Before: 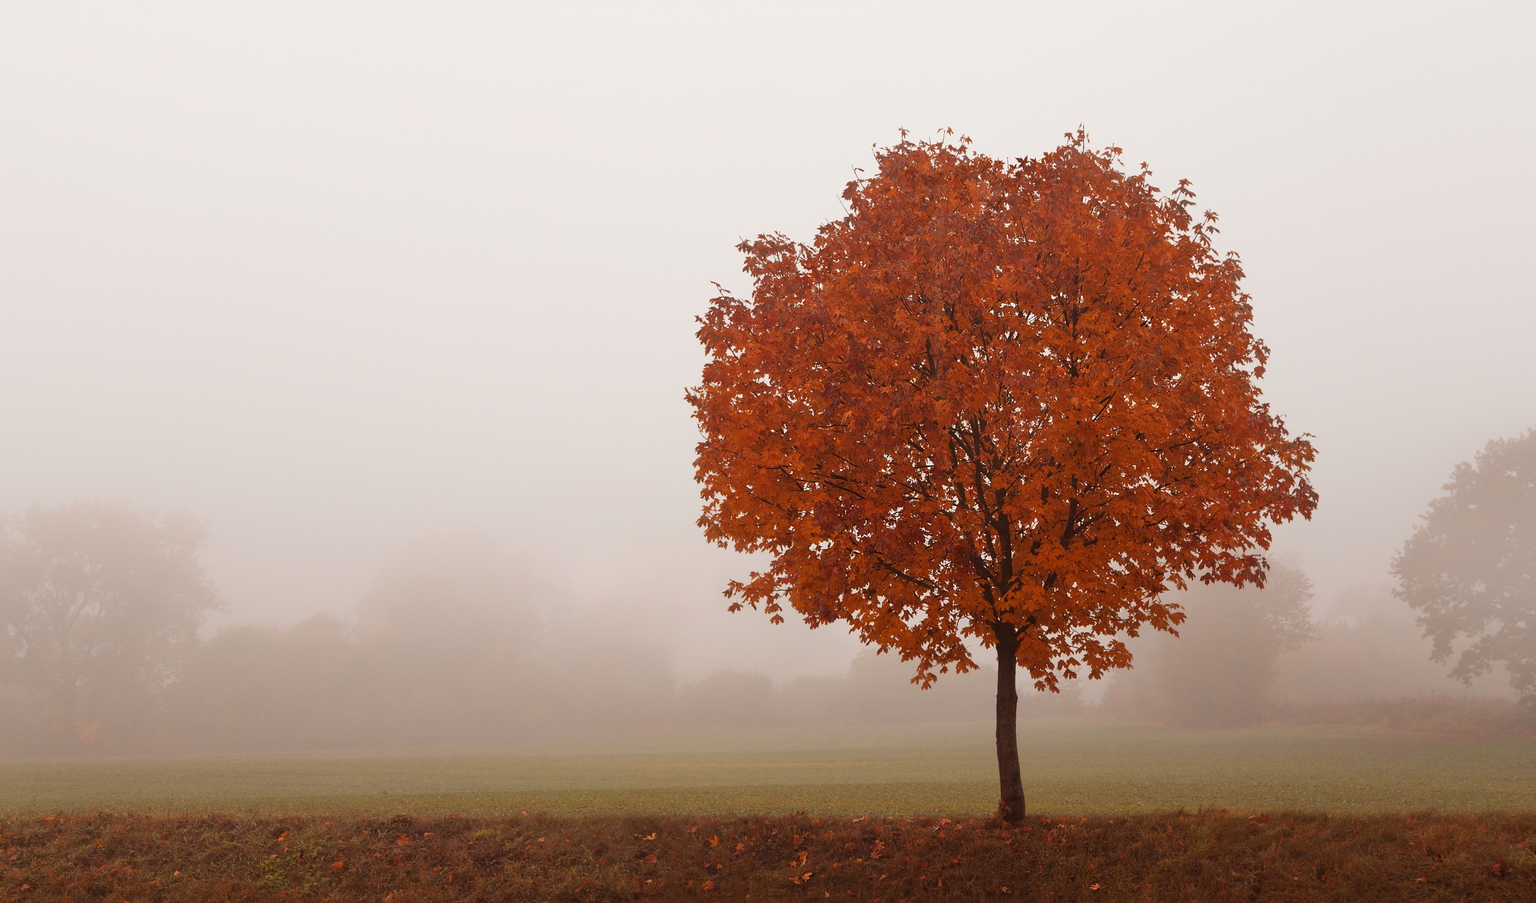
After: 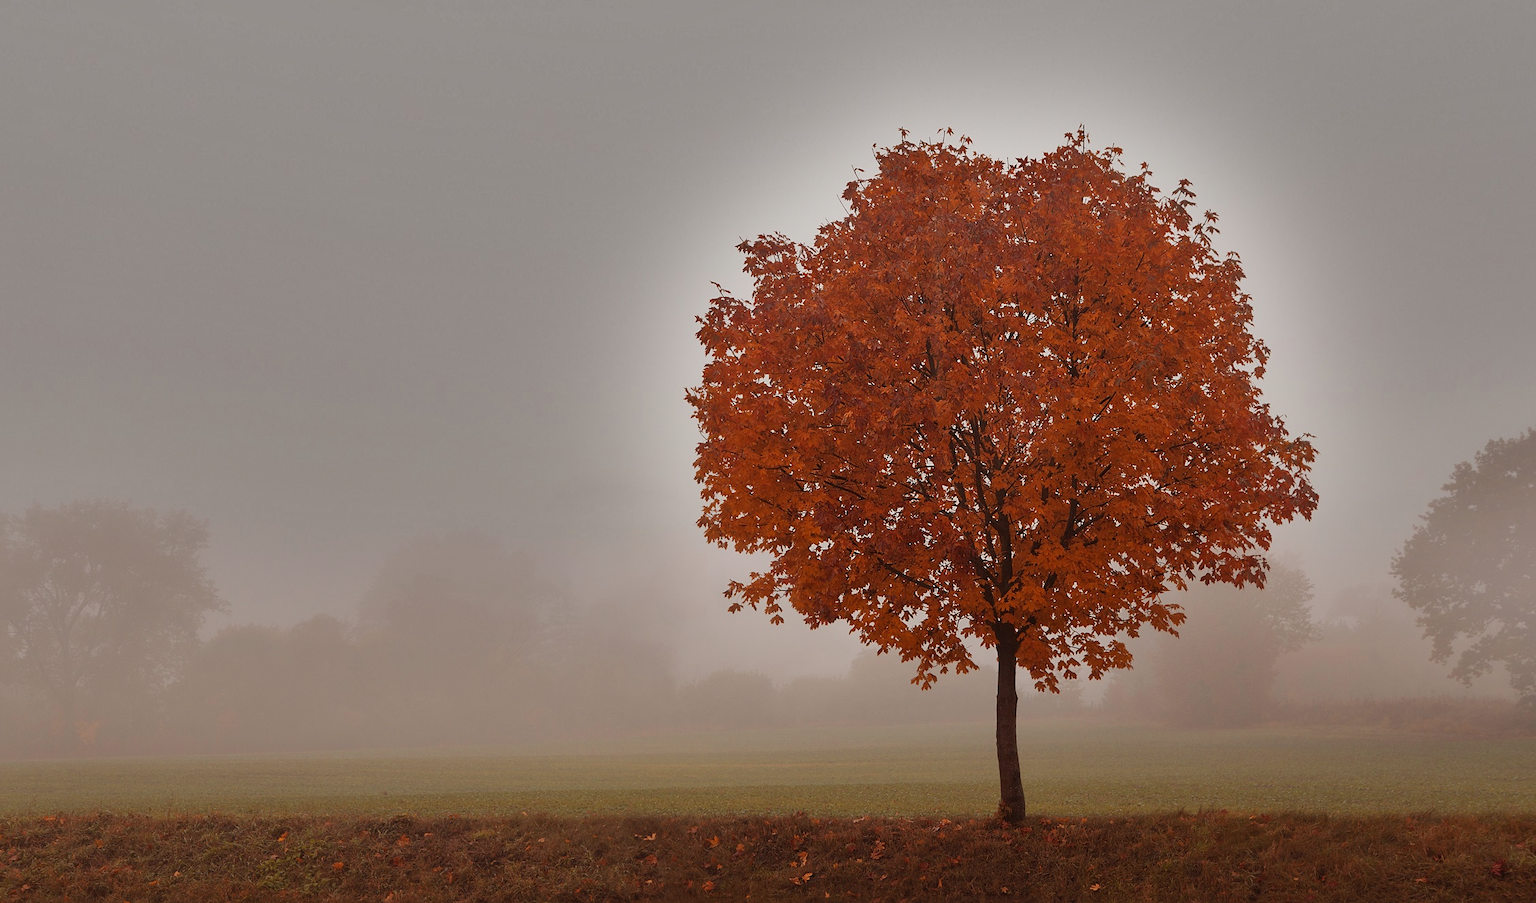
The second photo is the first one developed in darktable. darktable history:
exposure: exposure -0.374 EV, compensate highlight preservation false
sharpen: radius 1.236, amount 0.289, threshold 0.145
shadows and highlights: shadows 24.51, highlights -77.85, soften with gaussian
